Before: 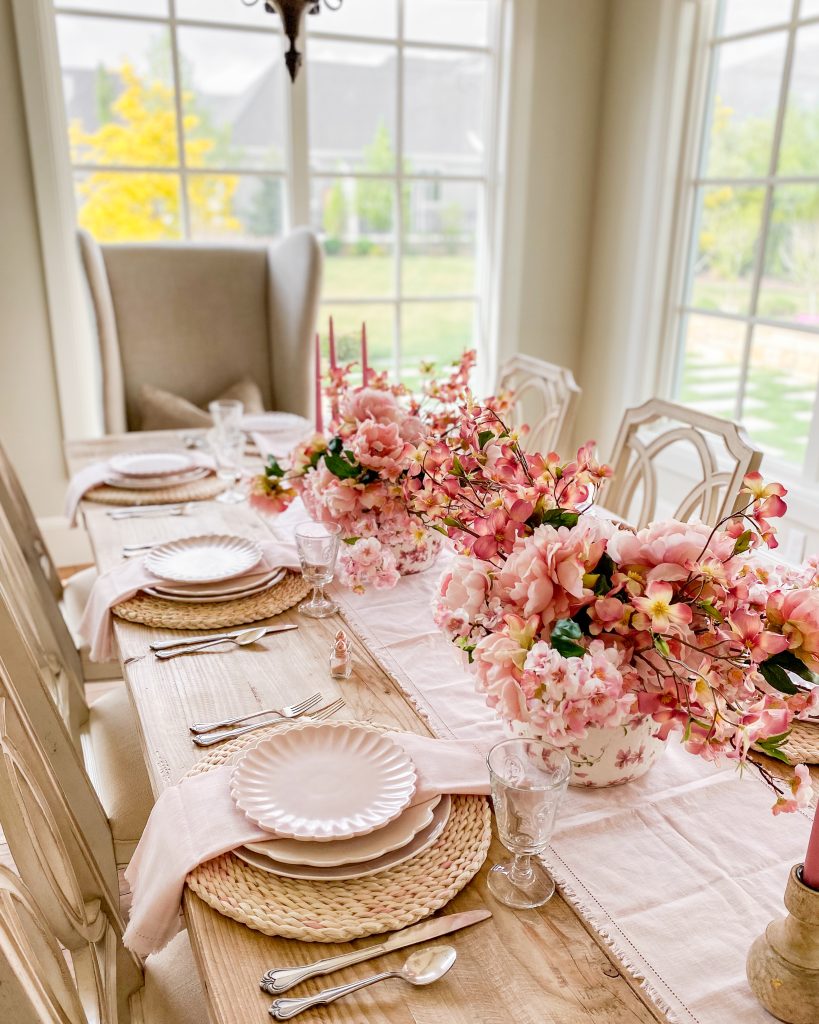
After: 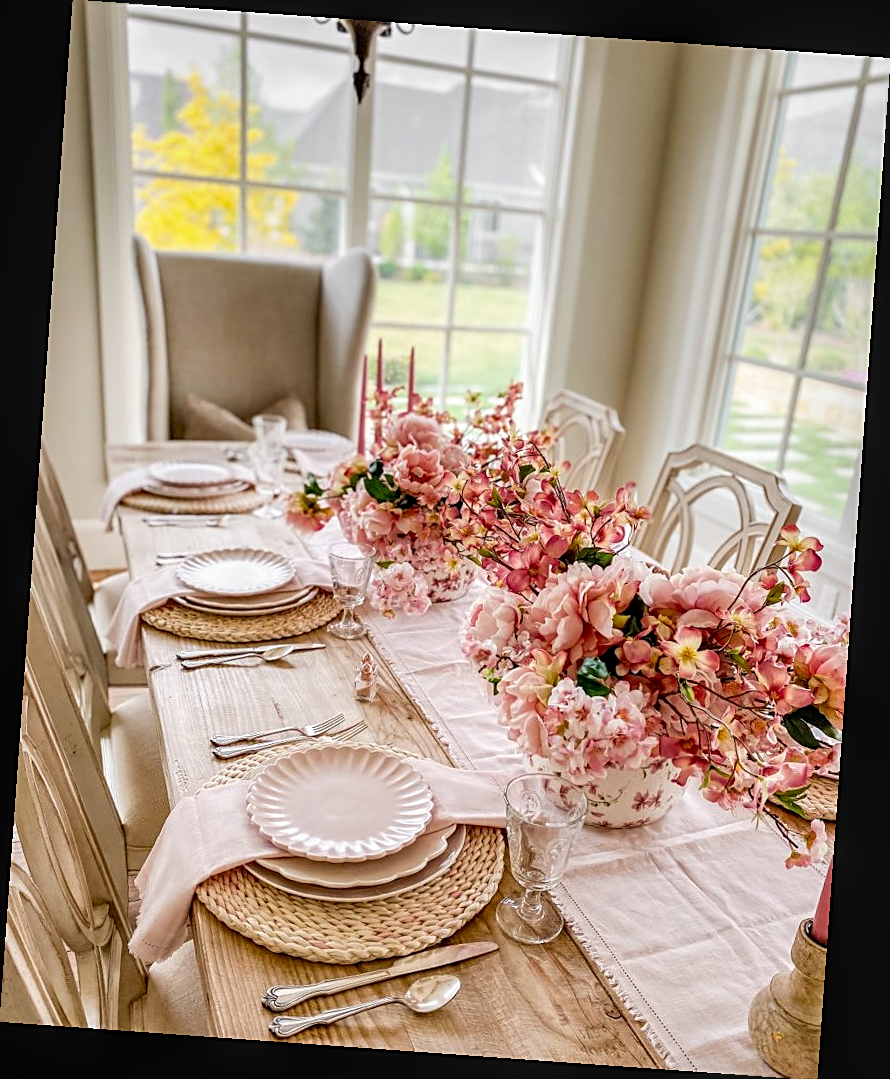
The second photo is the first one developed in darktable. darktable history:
local contrast: detail 130%
rotate and perspective: rotation 4.1°, automatic cropping off
sharpen: on, module defaults
